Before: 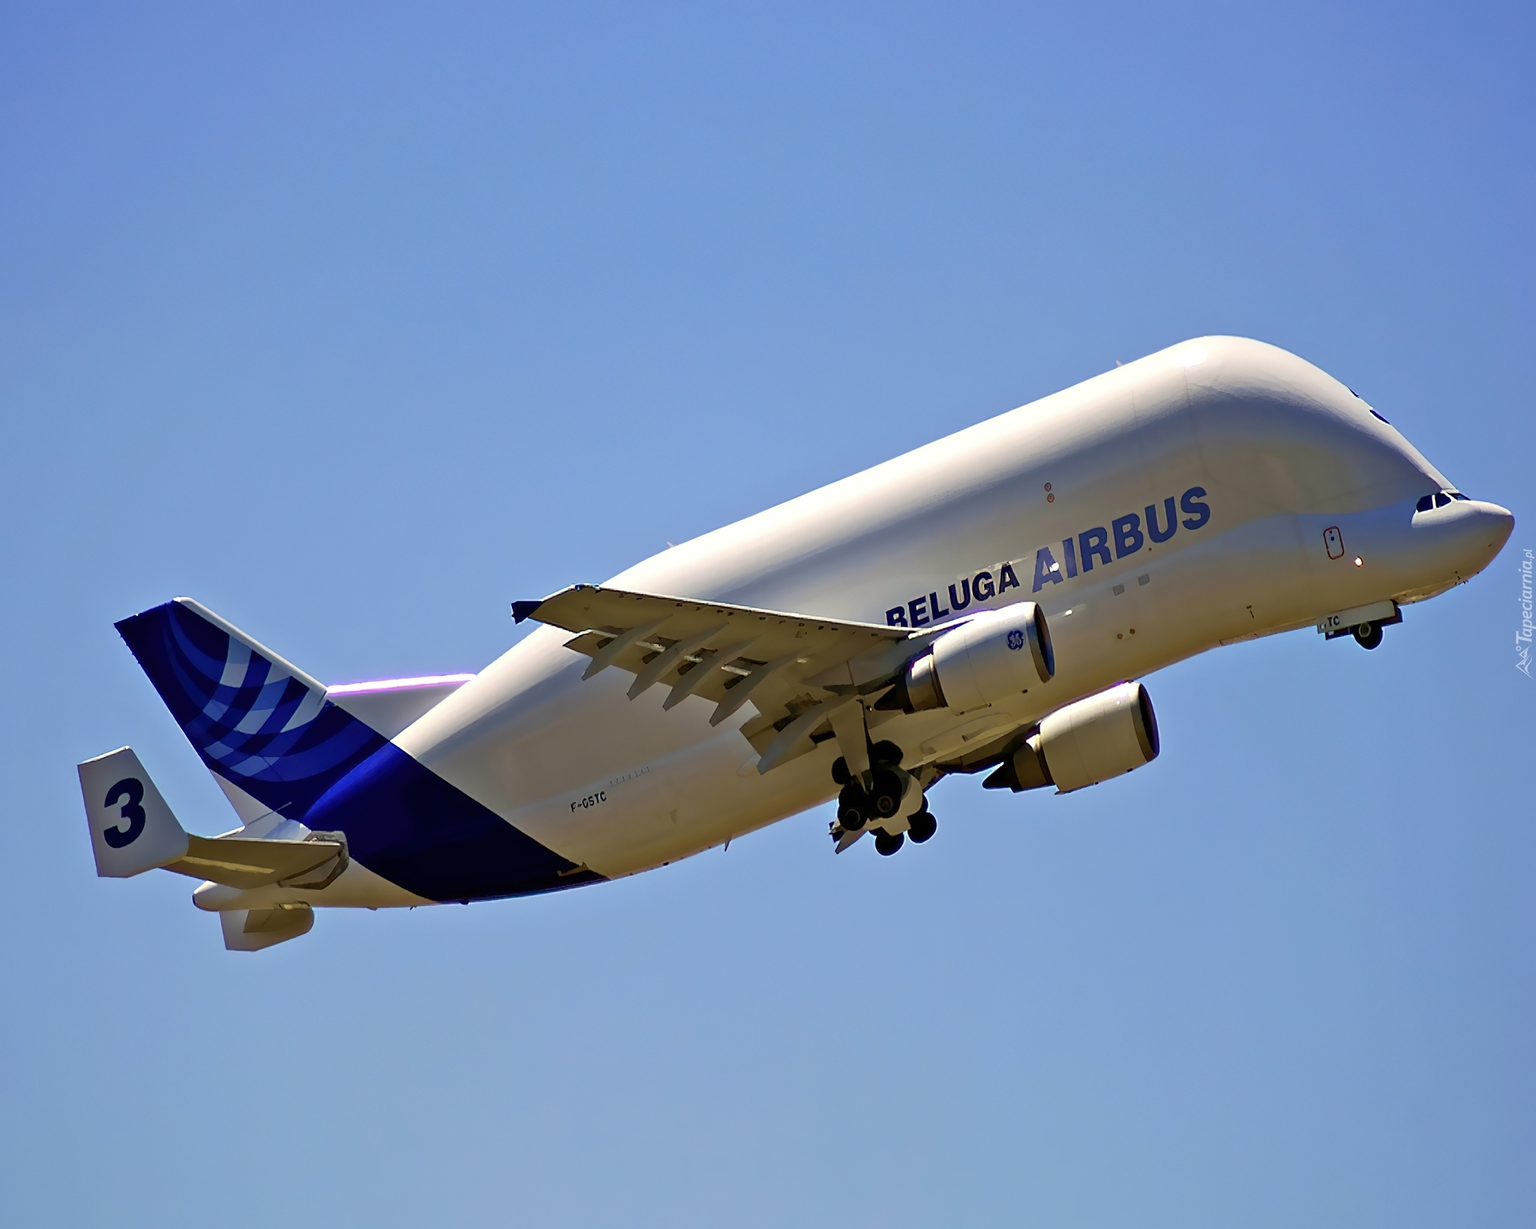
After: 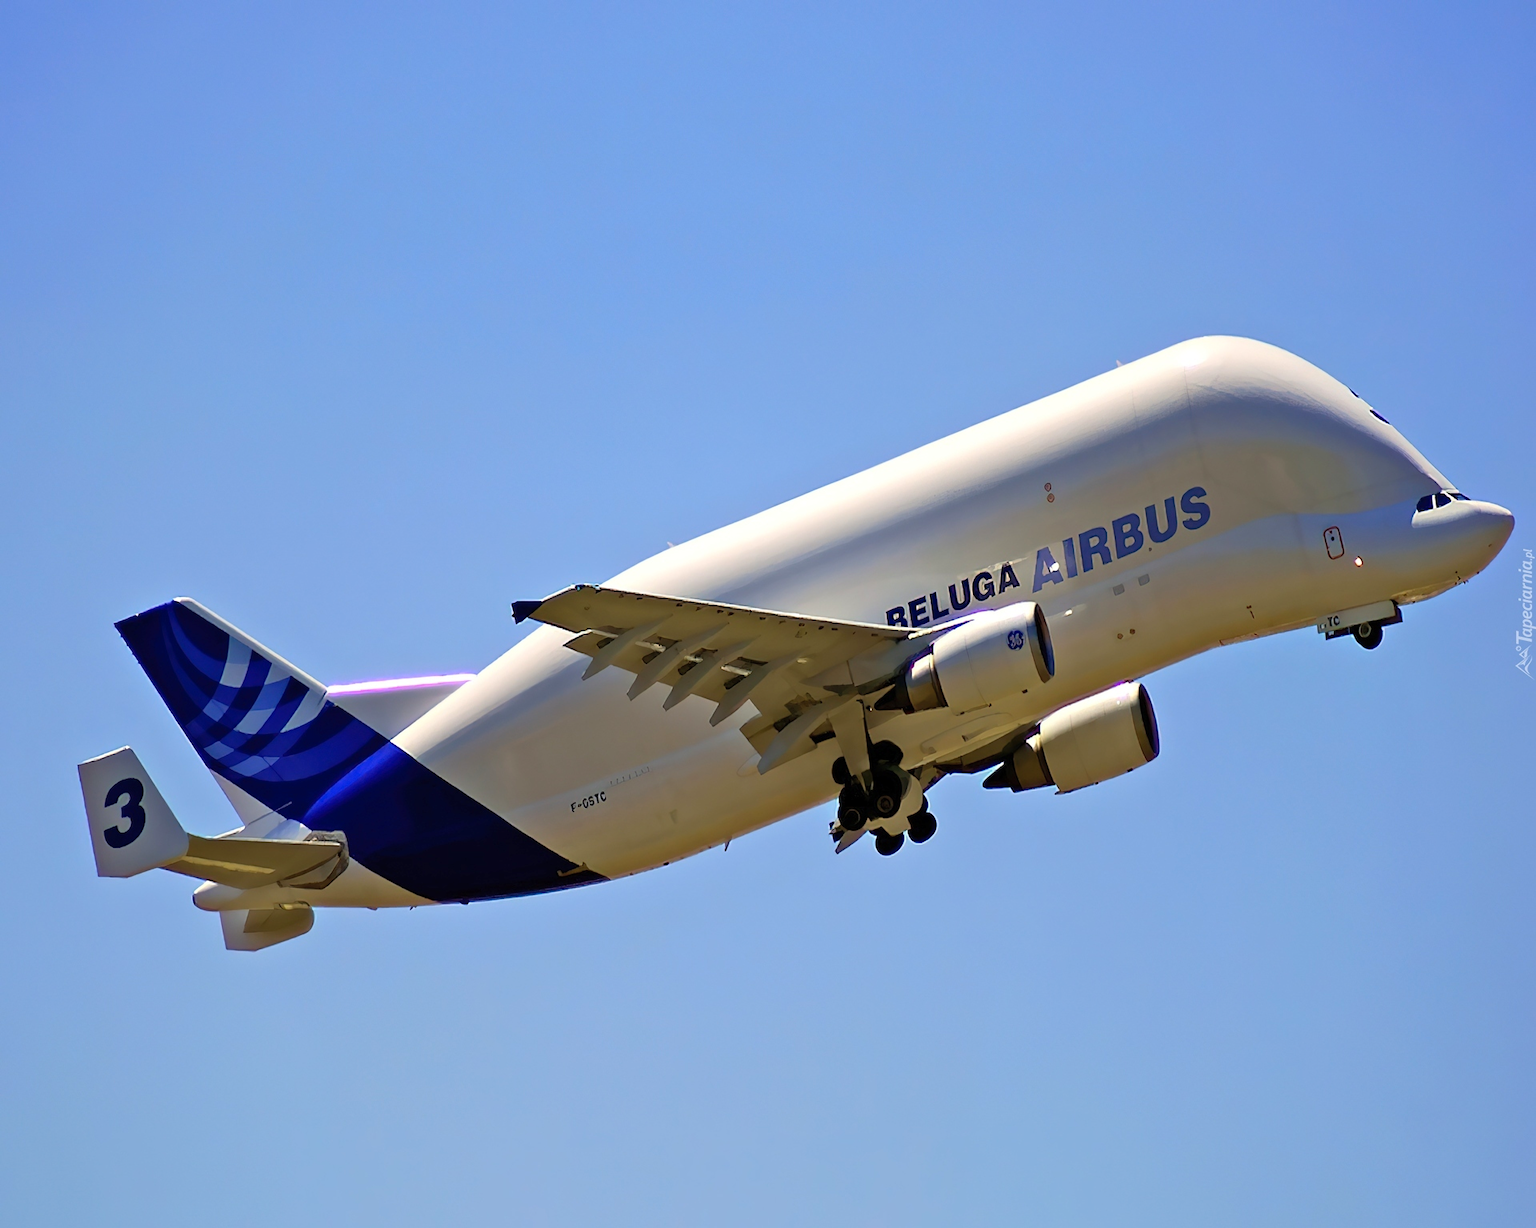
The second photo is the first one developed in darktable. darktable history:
contrast brightness saturation: contrast 0.032, brightness 0.062, saturation 0.134
